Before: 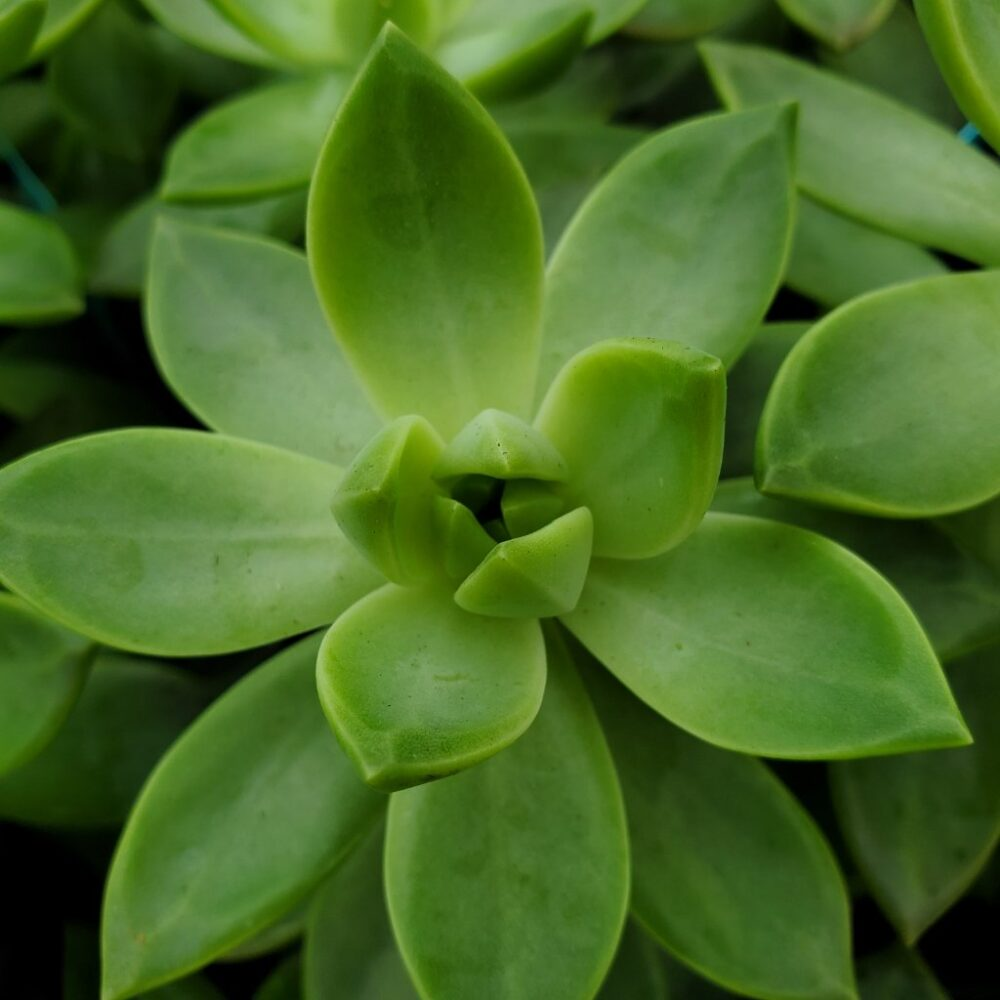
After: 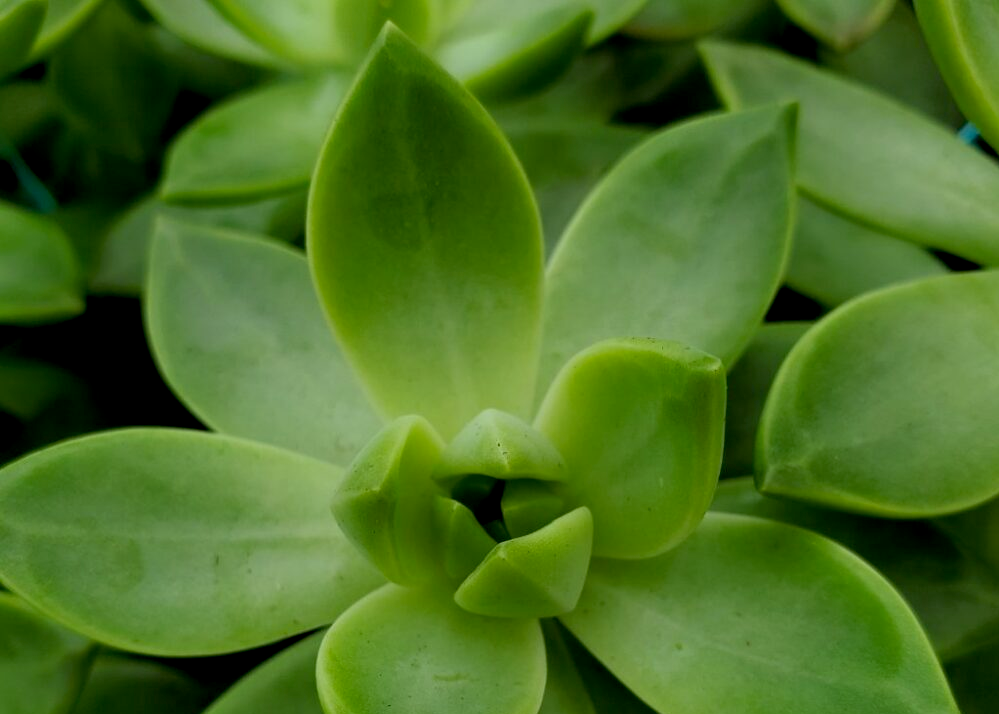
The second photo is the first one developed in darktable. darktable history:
crop: bottom 28.576%
exposure: black level correction 0.007, compensate highlight preservation false
